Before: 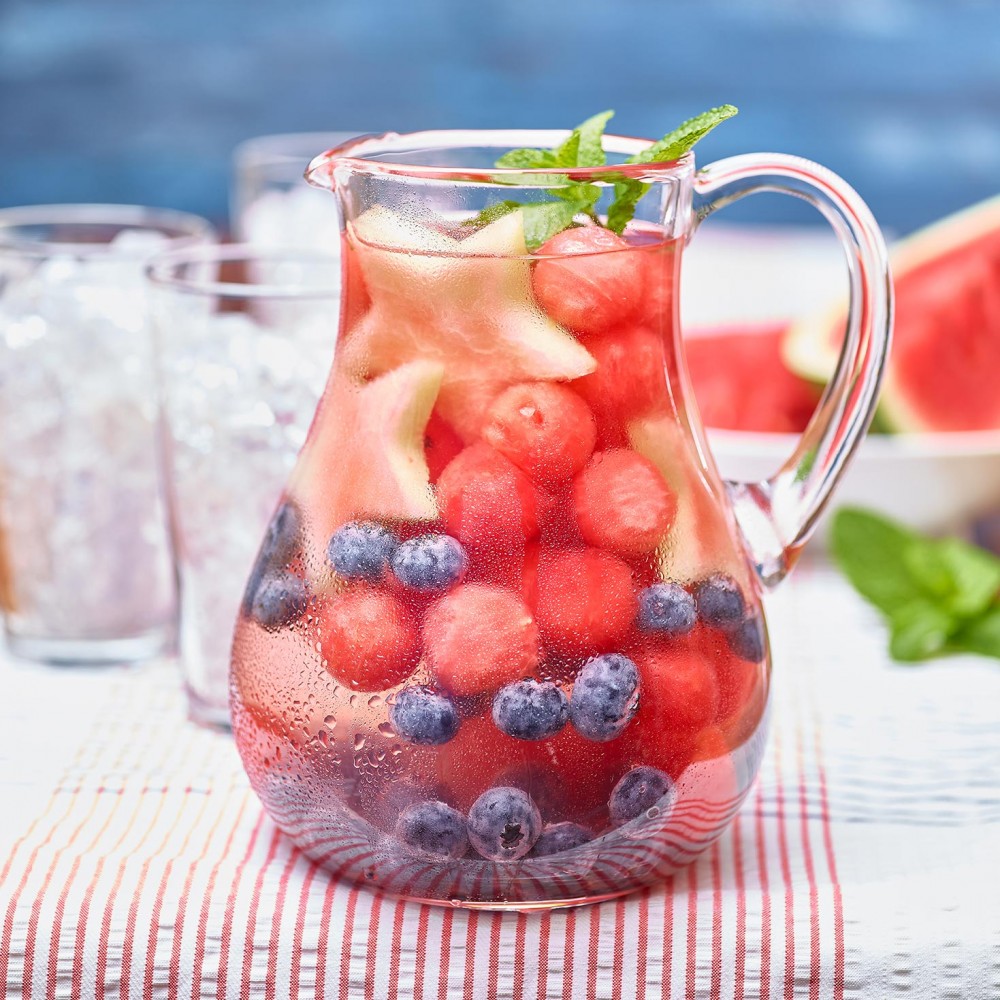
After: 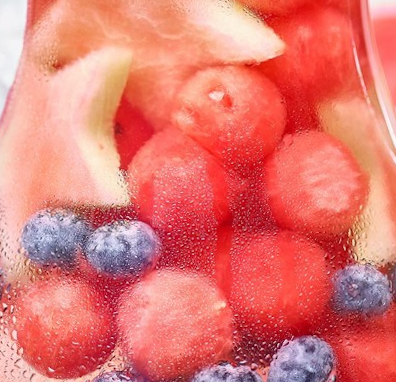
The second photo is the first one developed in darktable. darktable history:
crop: left 30%, top 30%, right 30%, bottom 30%
rotate and perspective: rotation -1.32°, lens shift (horizontal) -0.031, crop left 0.015, crop right 0.985, crop top 0.047, crop bottom 0.982
